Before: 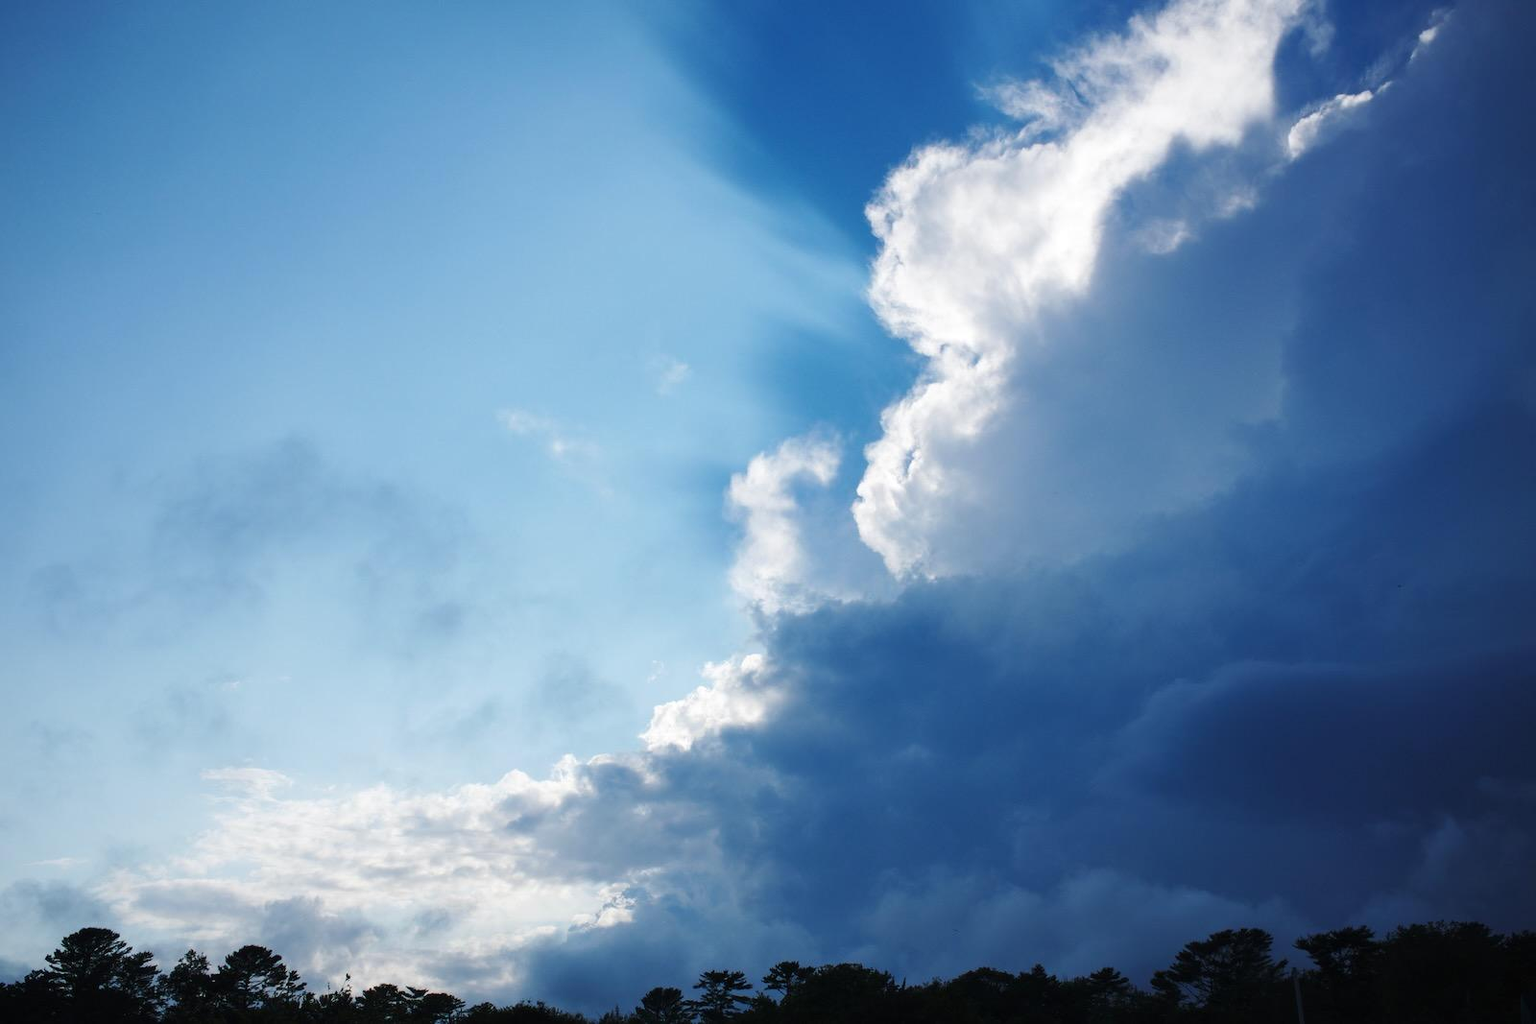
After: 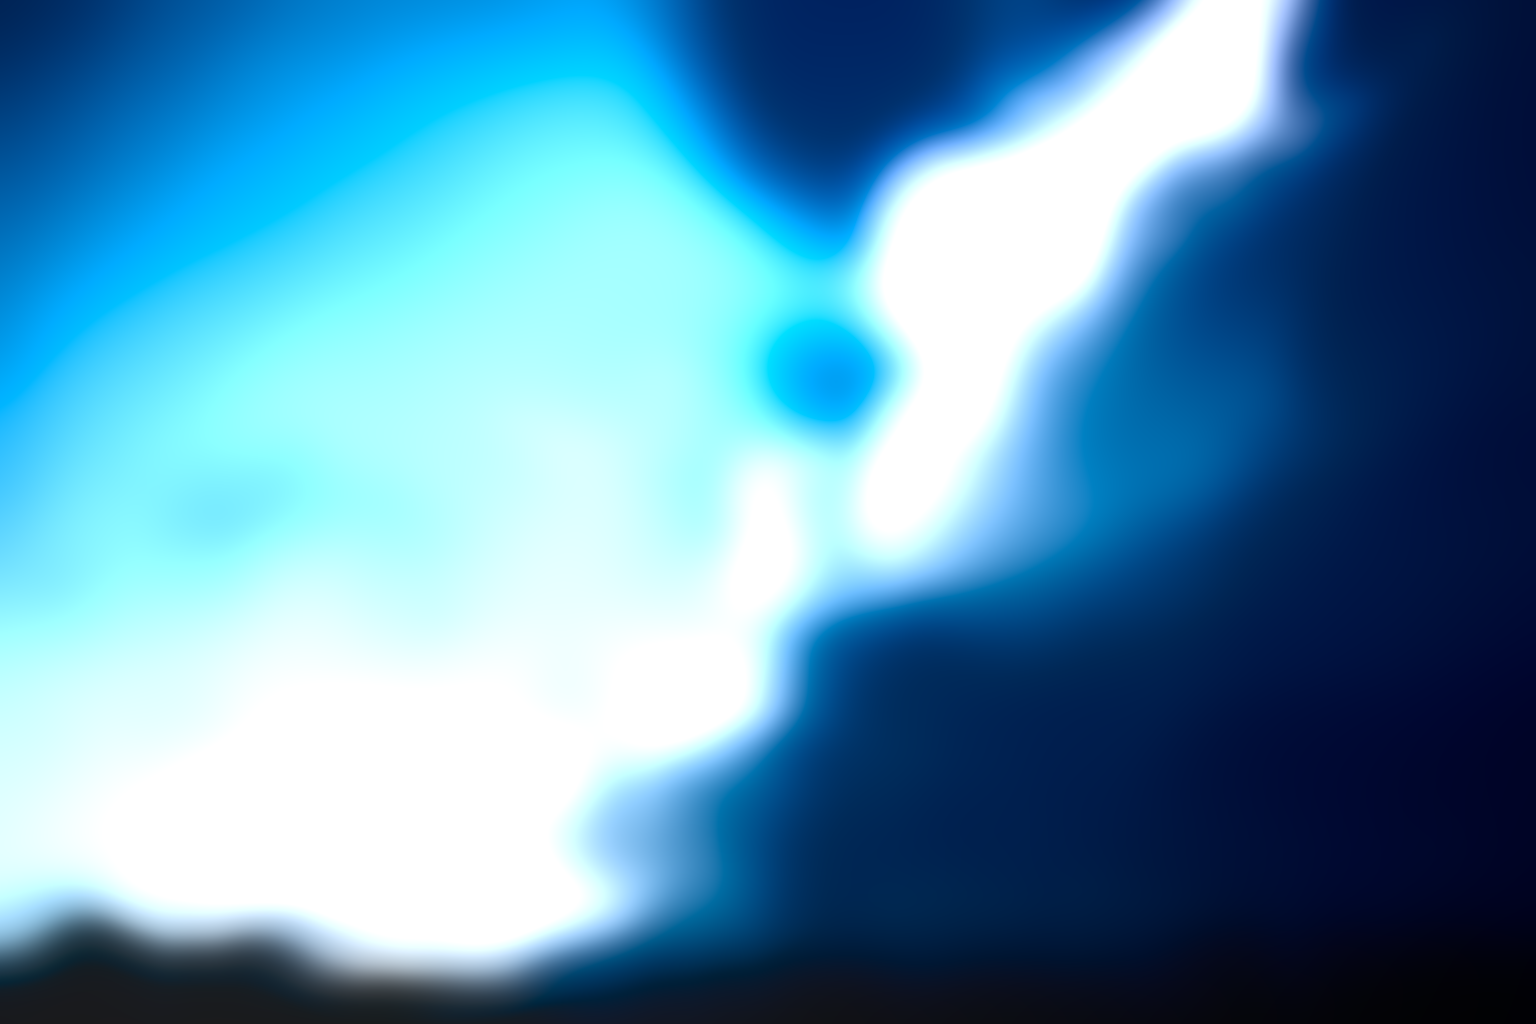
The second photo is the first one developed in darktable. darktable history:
lowpass: radius 31.92, contrast 1.72, brightness -0.98, saturation 0.94
color balance rgb: linear chroma grading › shadows -10%, linear chroma grading › global chroma 20%, perceptual saturation grading › global saturation 15%, perceptual brilliance grading › global brilliance 30%, perceptual brilliance grading › highlights 12%, perceptual brilliance grading › mid-tones 24%, global vibrance 20%
local contrast: on, module defaults
